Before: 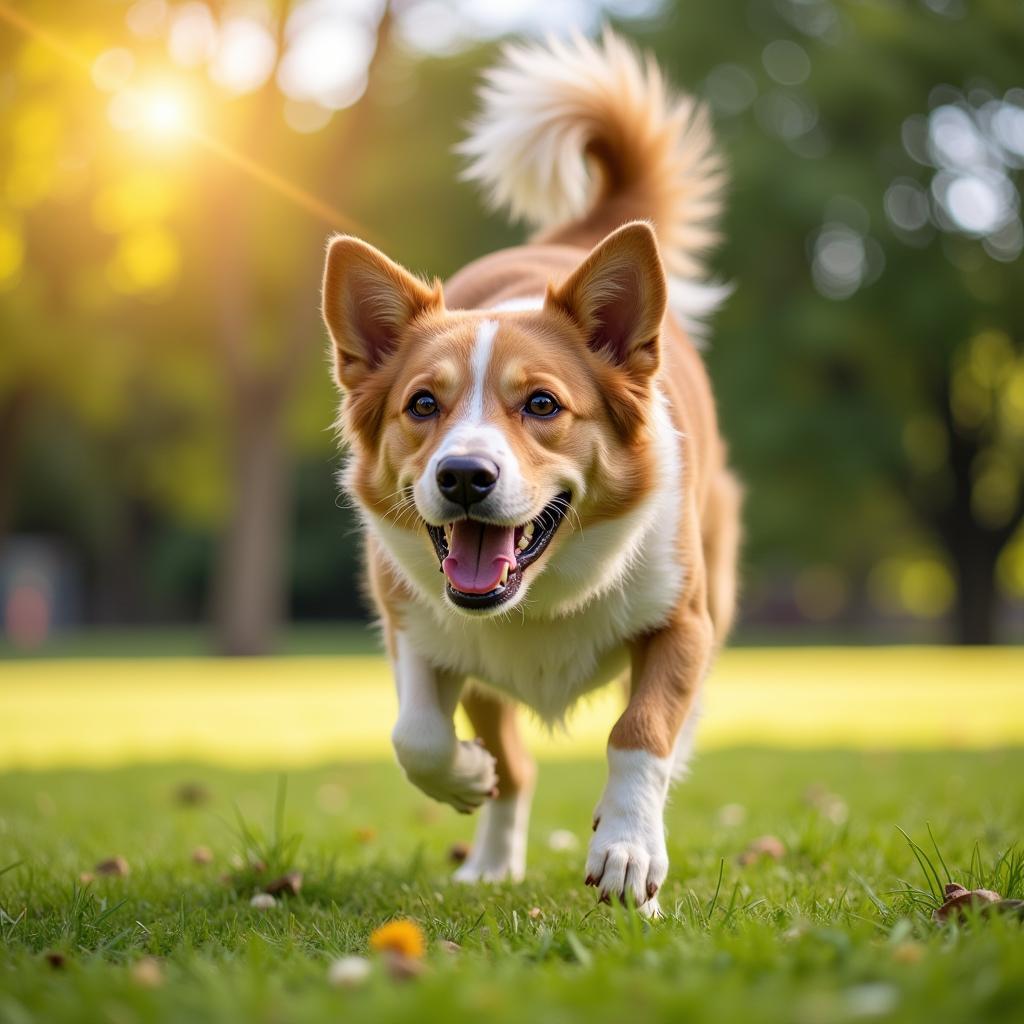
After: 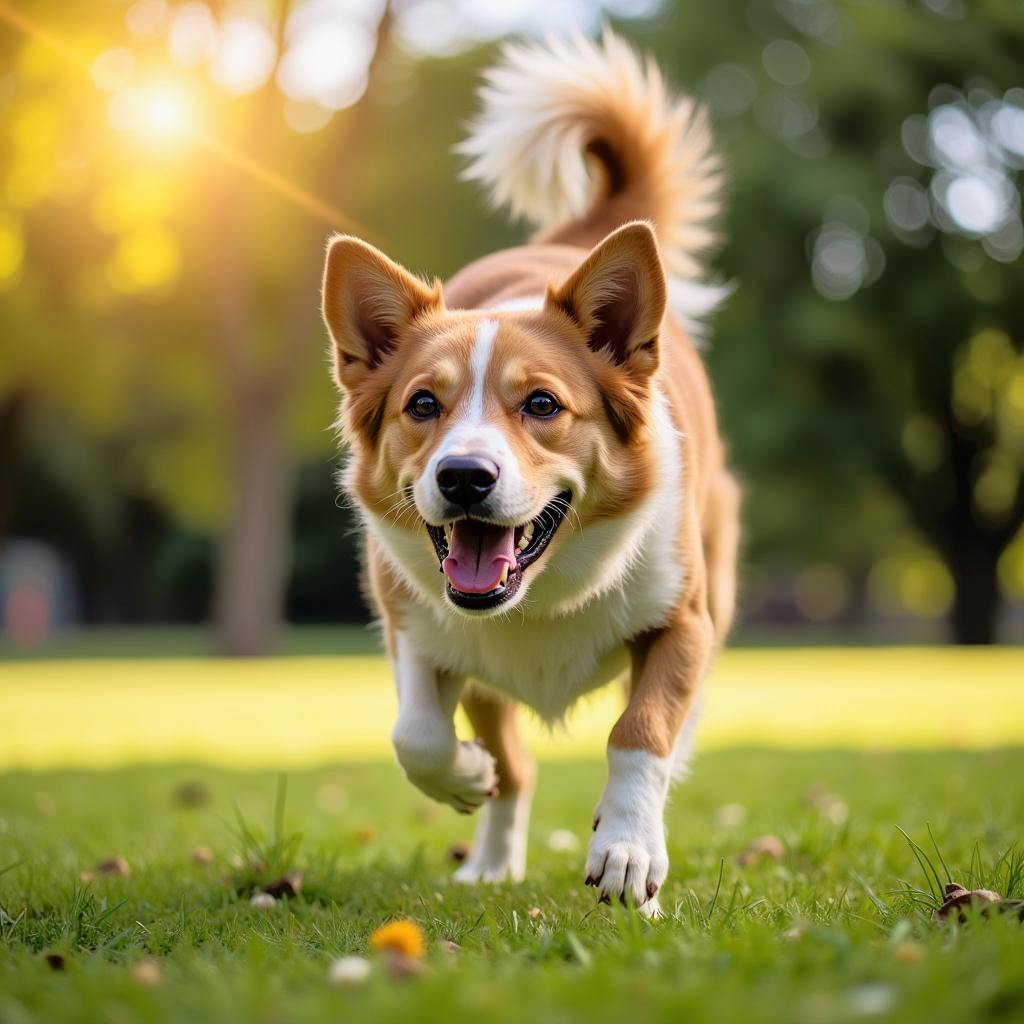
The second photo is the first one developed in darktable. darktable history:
tone equalizer: -8 EV -1.82 EV, -7 EV -1.13 EV, -6 EV -1.66 EV, edges refinement/feathering 500, mask exposure compensation -1.57 EV, preserve details no
